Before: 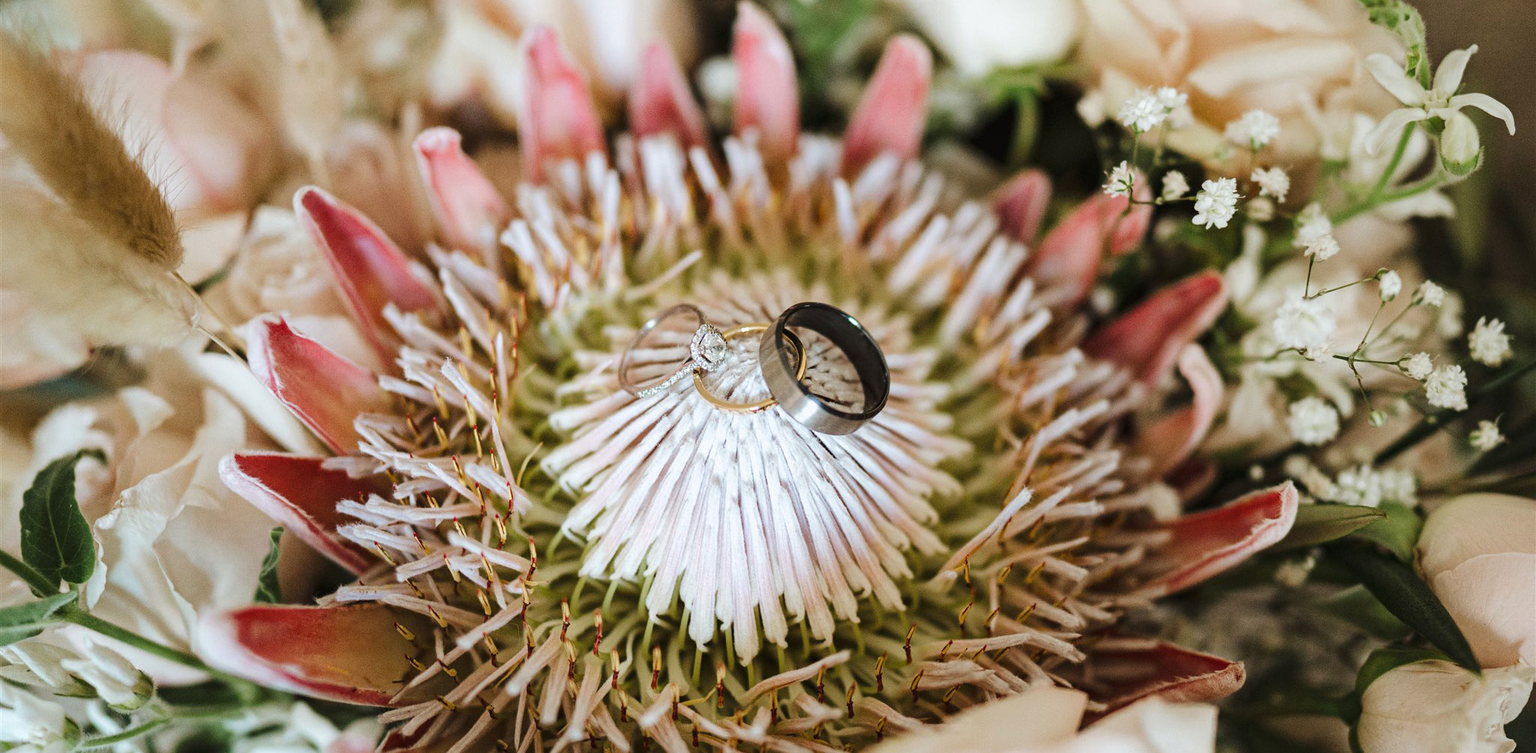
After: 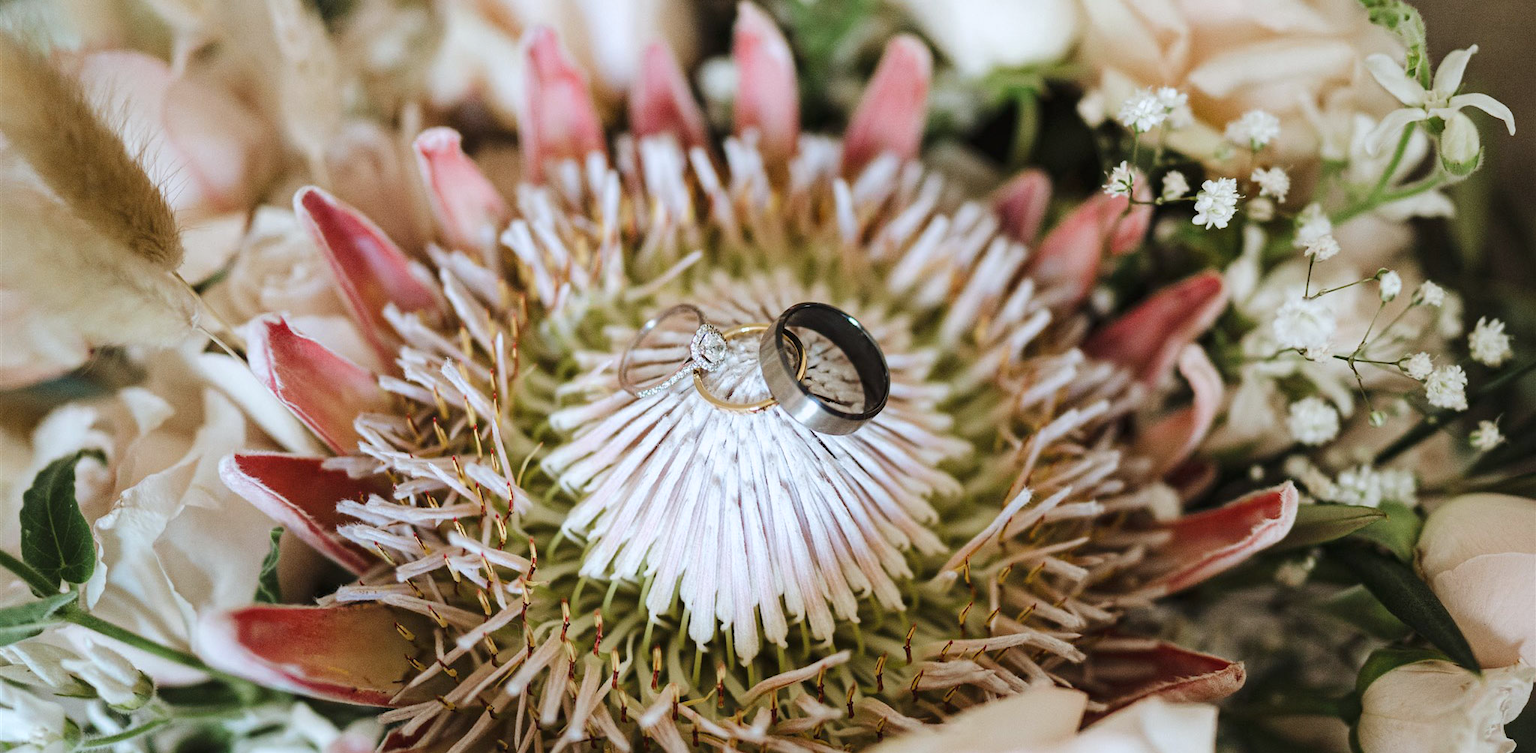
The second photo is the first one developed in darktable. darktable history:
contrast brightness saturation: saturation -0.05
white balance: red 0.983, blue 1.036
